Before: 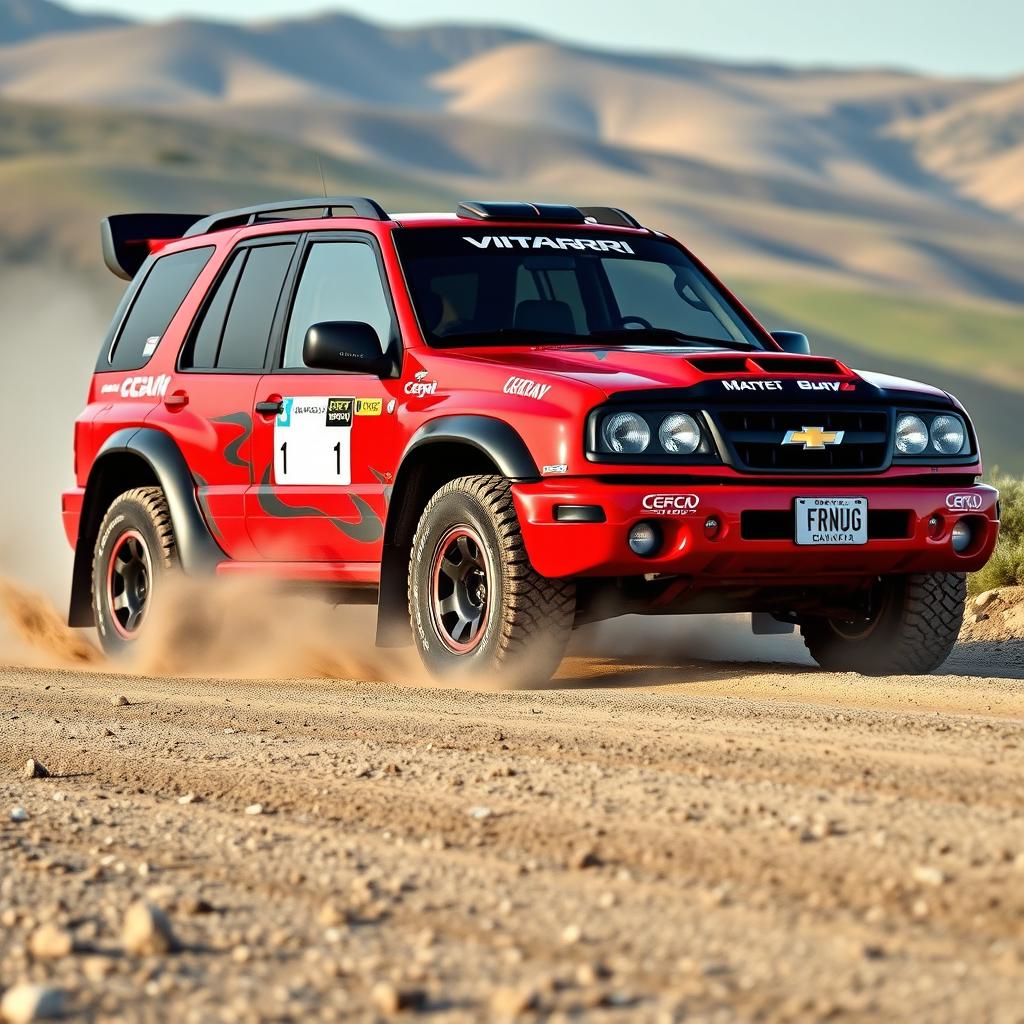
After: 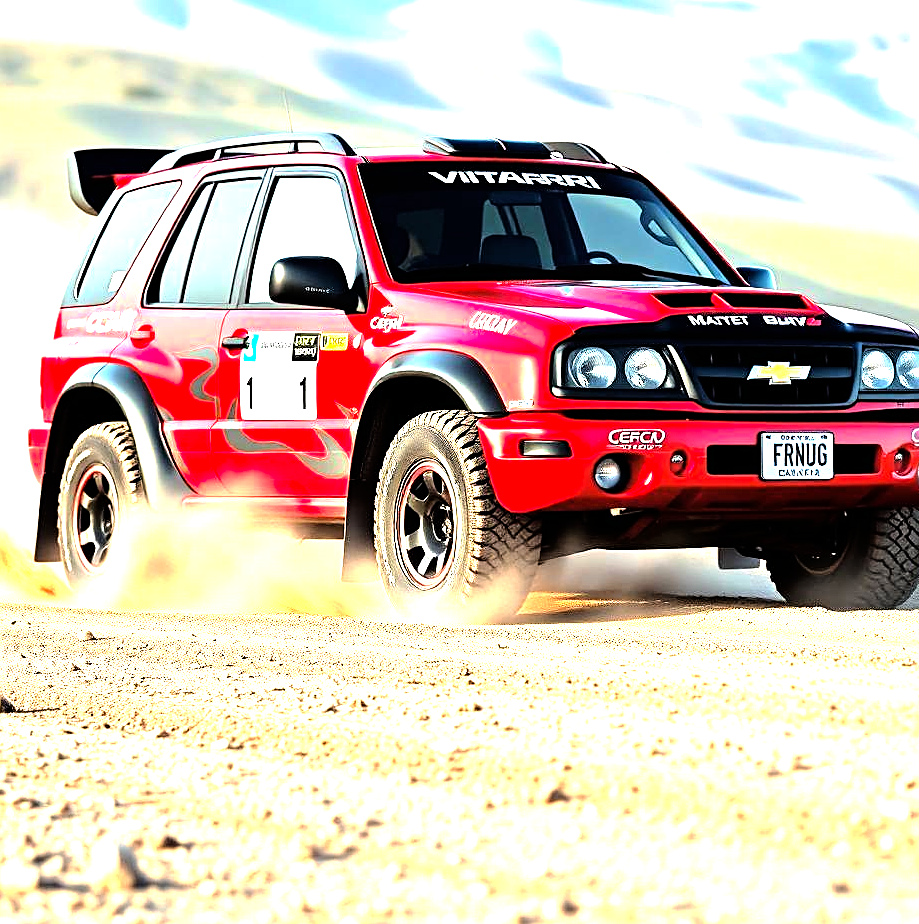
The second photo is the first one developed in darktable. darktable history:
tone curve: curves: ch0 [(0.003, 0) (0.066, 0.023) (0.149, 0.094) (0.264, 0.238) (0.395, 0.401) (0.517, 0.553) (0.716, 0.743) (0.813, 0.846) (1, 1)]; ch1 [(0, 0) (0.164, 0.115) (0.337, 0.332) (0.39, 0.398) (0.464, 0.461) (0.501, 0.5) (0.521, 0.529) (0.571, 0.588) (0.652, 0.681) (0.733, 0.749) (0.811, 0.796) (1, 1)]; ch2 [(0, 0) (0.337, 0.382) (0.464, 0.476) (0.501, 0.502) (0.527, 0.54) (0.556, 0.567) (0.6, 0.59) (0.687, 0.675) (1, 1)]
sharpen: amount 0.472
exposure: black level correction 0, exposure 1.103 EV, compensate highlight preservation false
base curve: curves: ch0 [(0, 0) (0.74, 0.67) (1, 1)], preserve colors none
crop: left 3.352%, top 6.425%, right 6.835%, bottom 3.309%
tone equalizer: -8 EV -1.09 EV, -7 EV -0.981 EV, -6 EV -0.847 EV, -5 EV -0.615 EV, -3 EV 0.573 EV, -2 EV 0.868 EV, -1 EV 0.996 EV, +0 EV 1.05 EV, mask exposure compensation -0.5 EV
